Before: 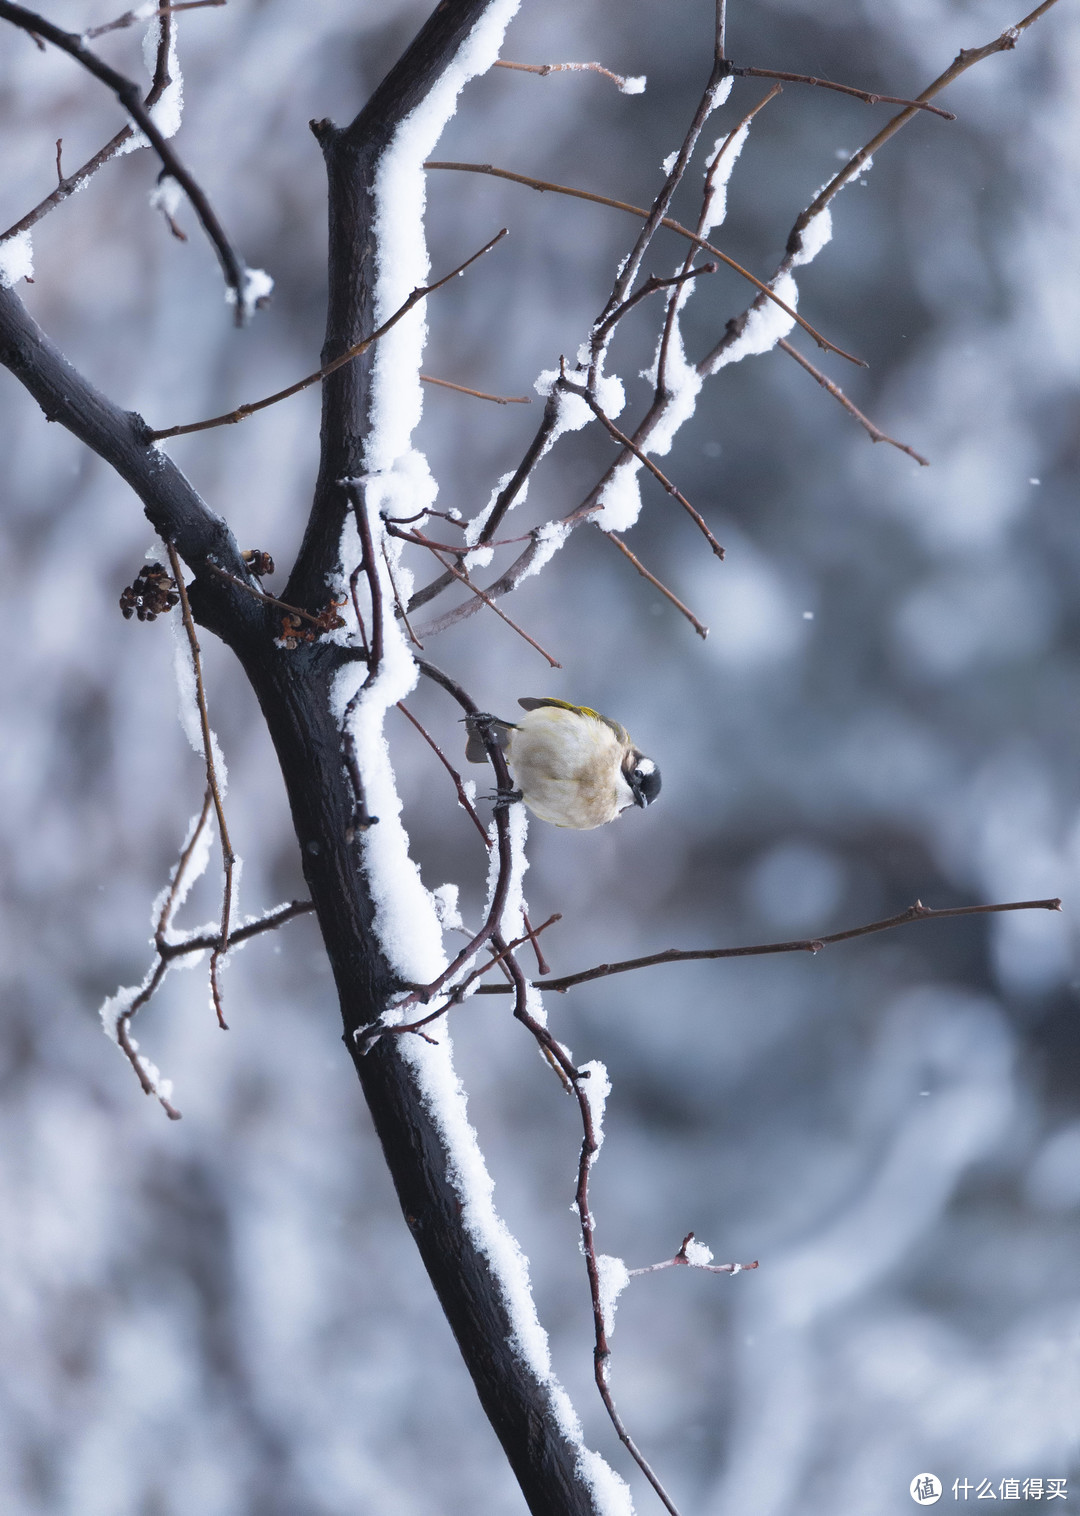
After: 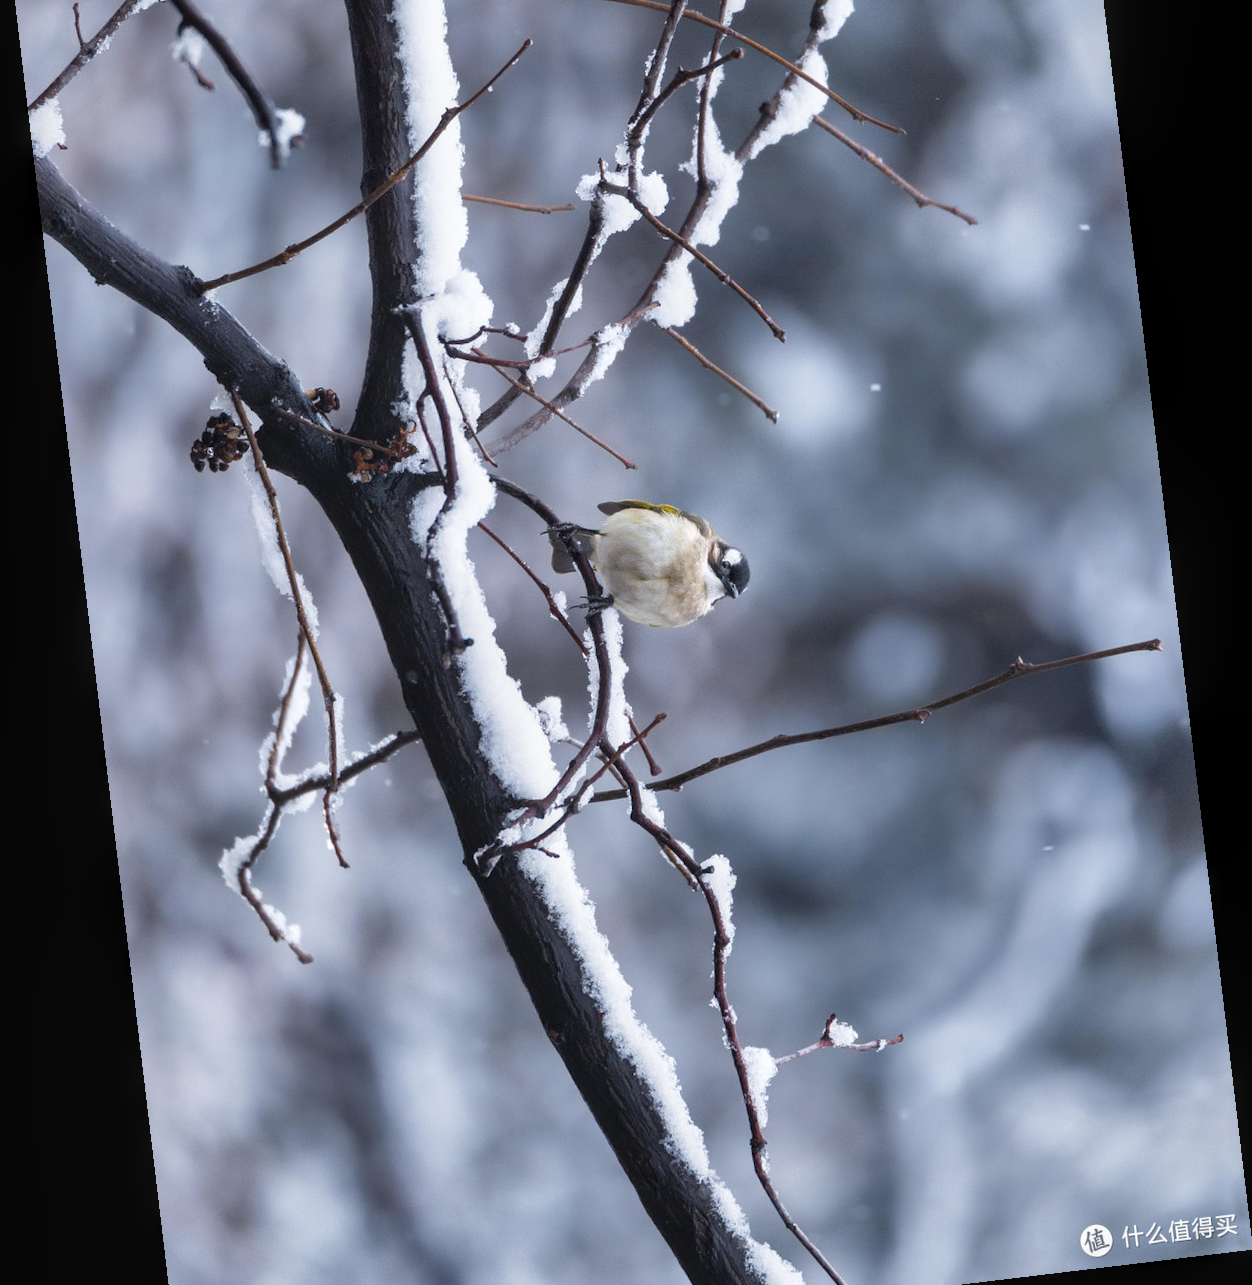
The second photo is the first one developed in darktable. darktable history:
shadows and highlights: shadows 53, soften with gaussian
rotate and perspective: rotation -6.83°, automatic cropping off
crop and rotate: top 15.774%, bottom 5.506%
local contrast: on, module defaults
